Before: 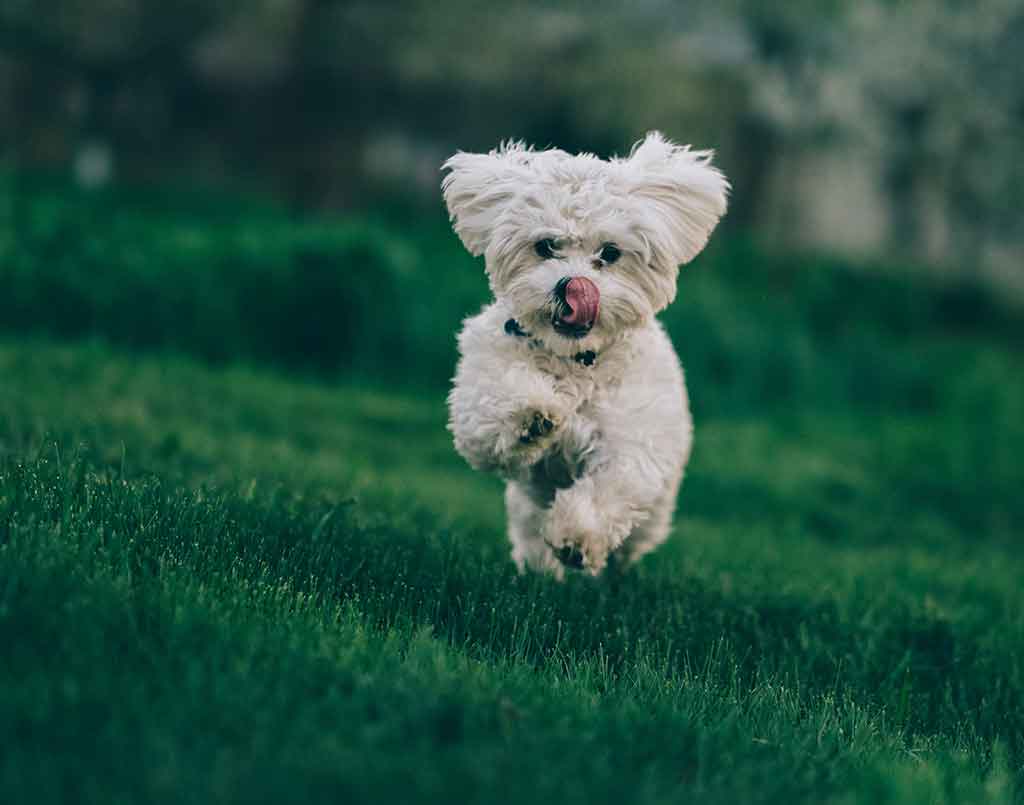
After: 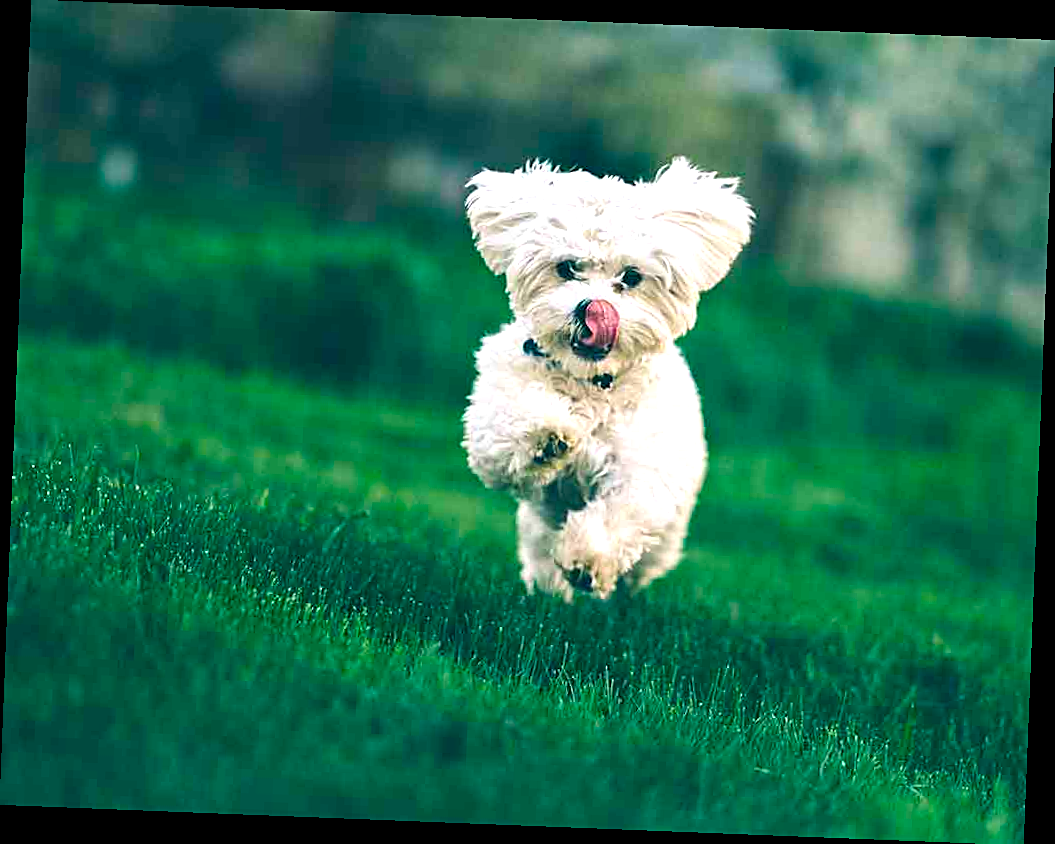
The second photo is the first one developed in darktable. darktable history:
rotate and perspective: rotation 2.27°, automatic cropping off
exposure: exposure 1.137 EV, compensate highlight preservation false
color balance rgb: perceptual saturation grading › global saturation 30%, global vibrance 20%
tone equalizer: on, module defaults
sharpen: on, module defaults
